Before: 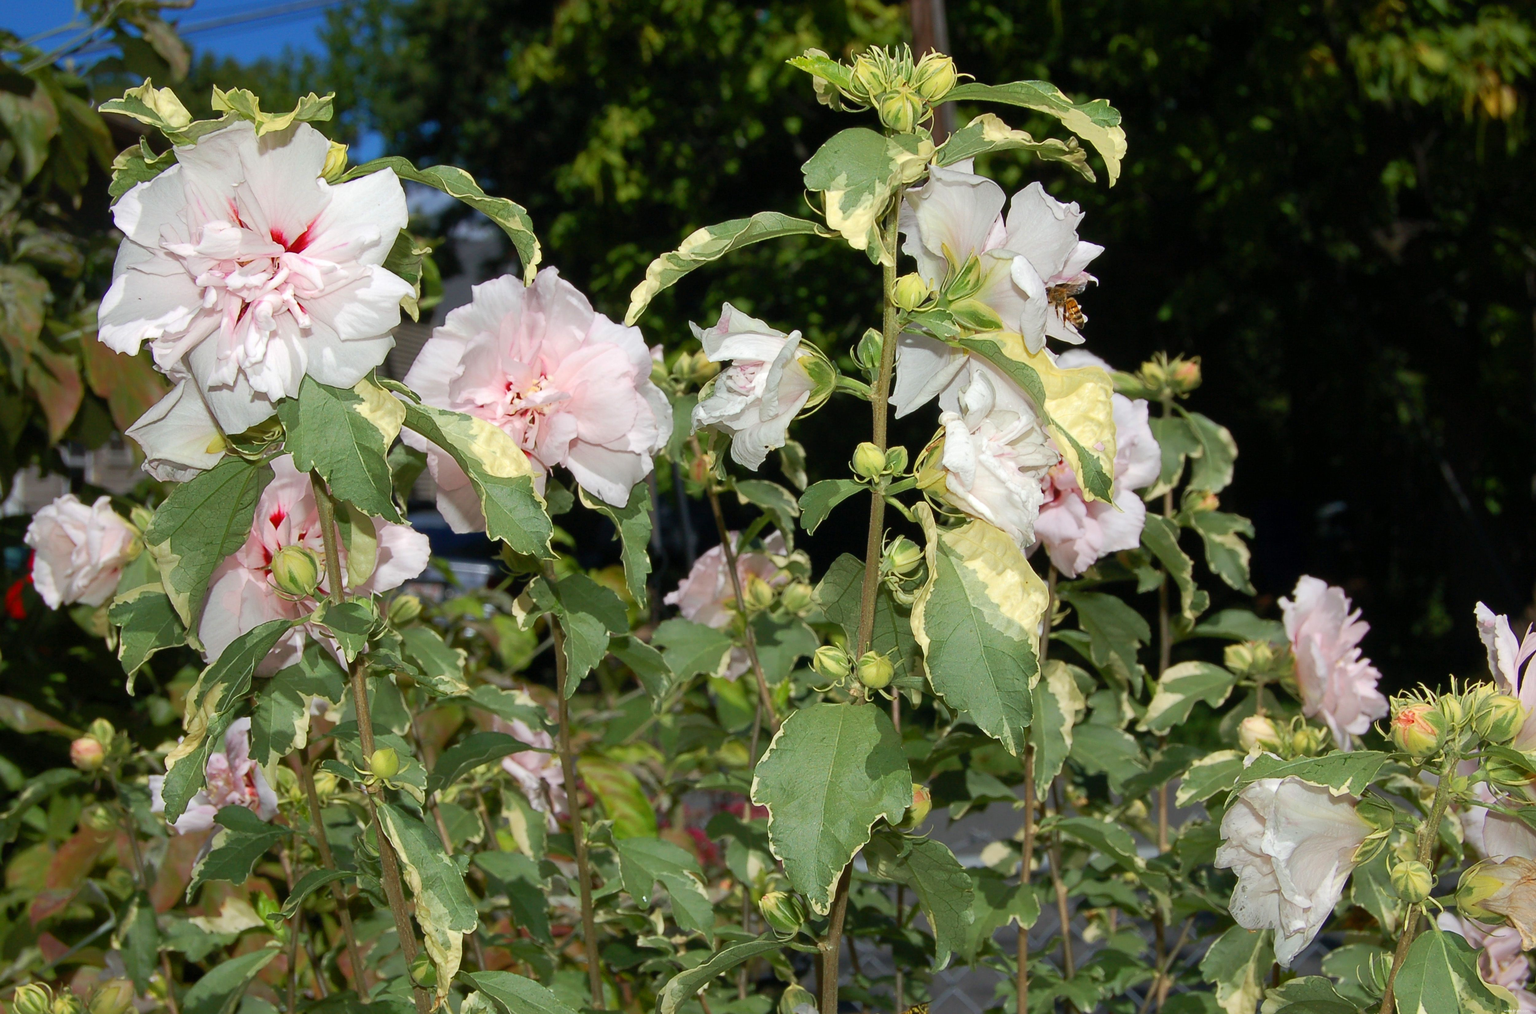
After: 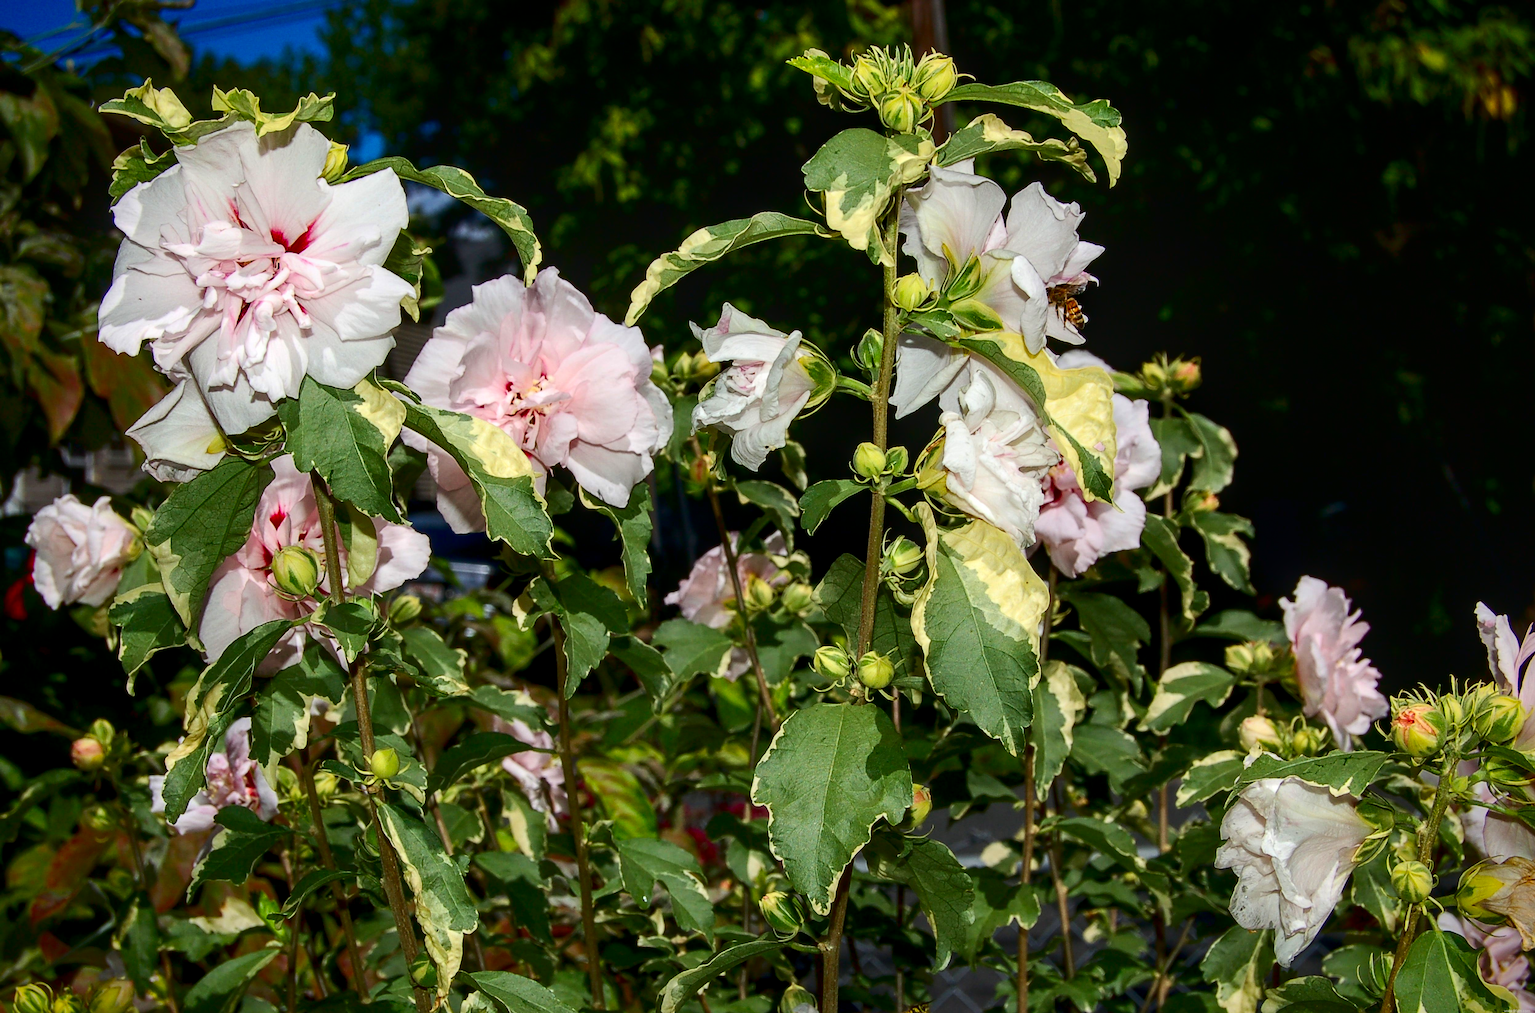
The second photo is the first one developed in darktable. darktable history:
contrast brightness saturation: contrast 0.22, brightness -0.19, saturation 0.24
vignetting: fall-off start 88.53%, fall-off radius 44.2%, saturation 0.376, width/height ratio 1.161
local contrast: on, module defaults
